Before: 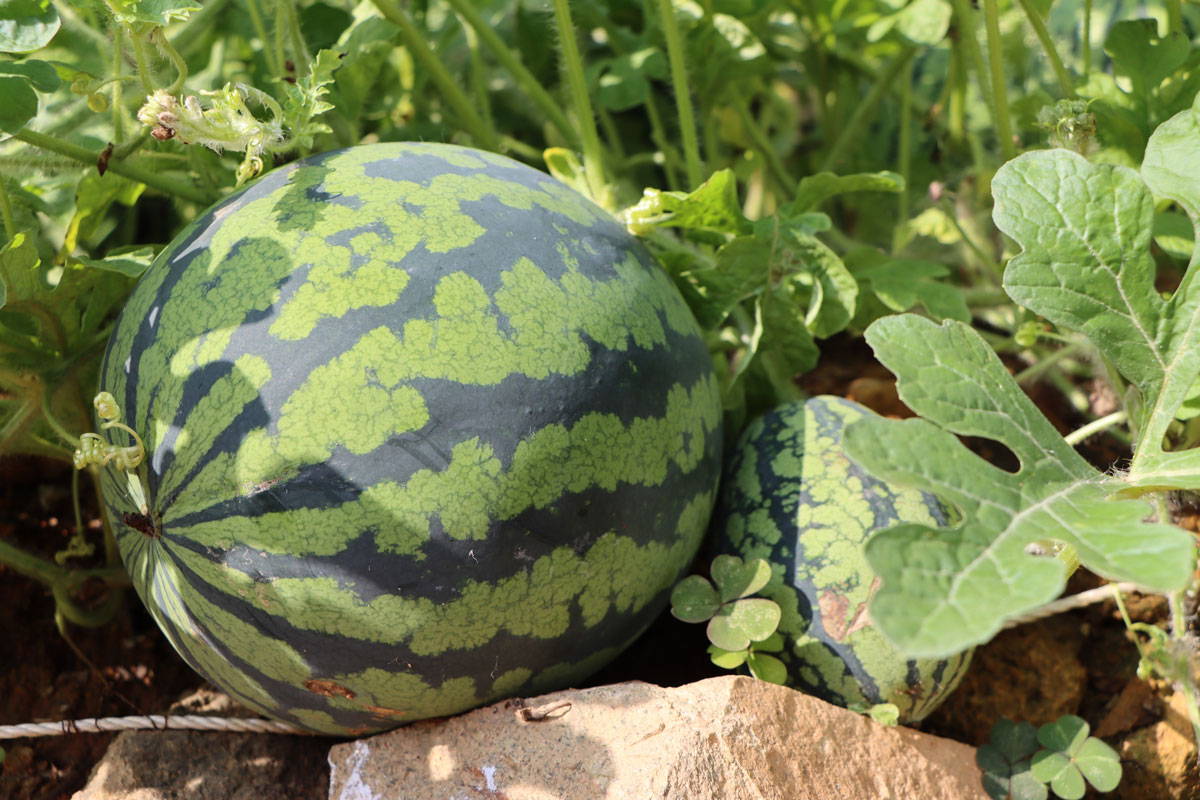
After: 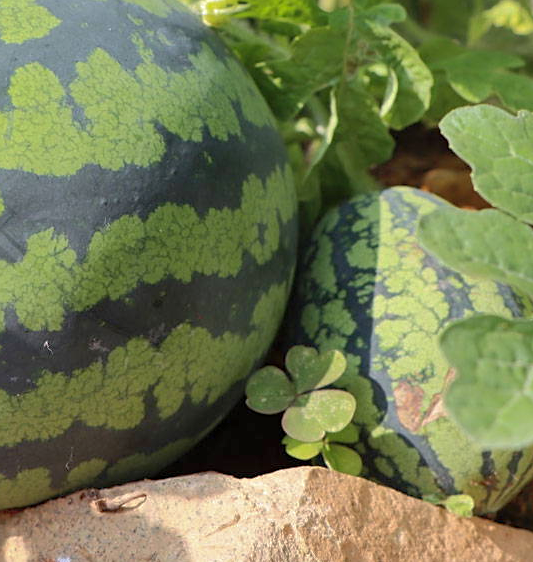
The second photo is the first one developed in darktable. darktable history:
crop: left 35.432%, top 26.233%, right 20.145%, bottom 3.432%
sharpen: amount 0.2
shadows and highlights: on, module defaults
